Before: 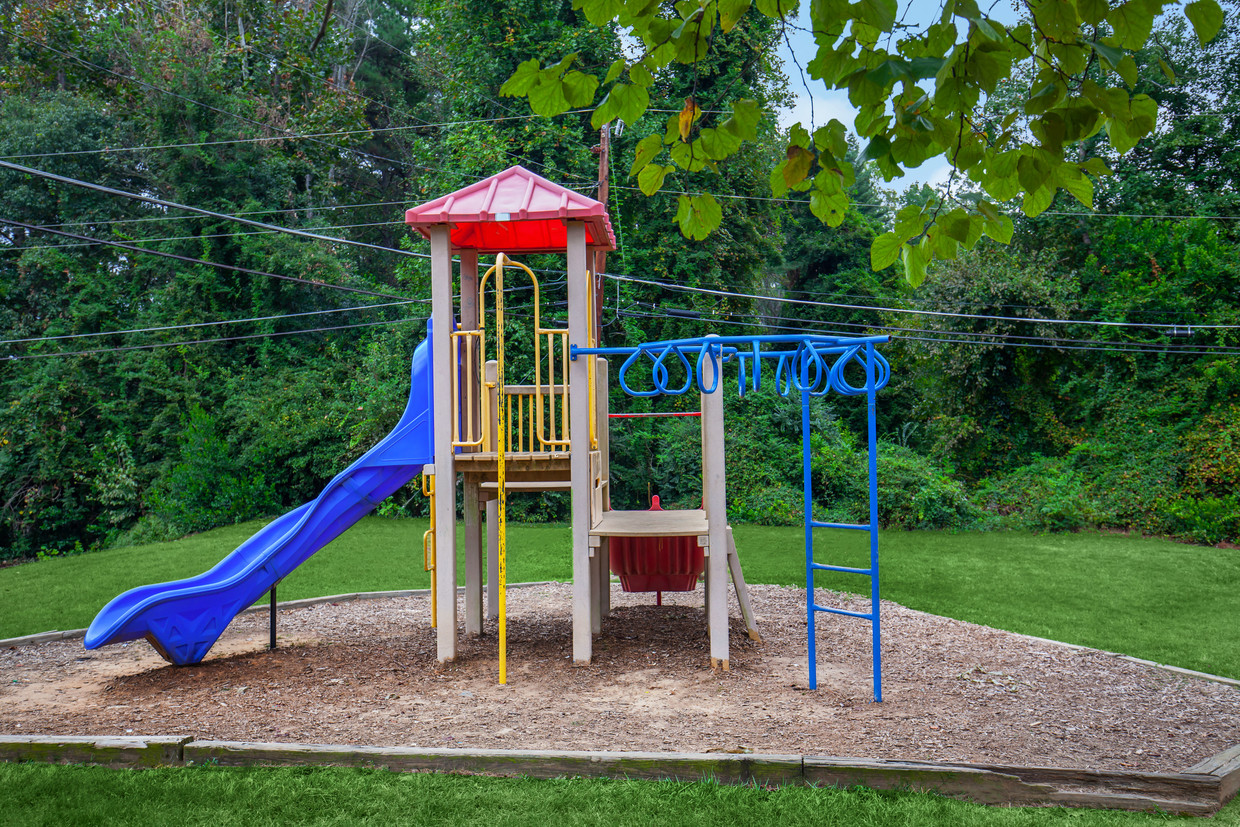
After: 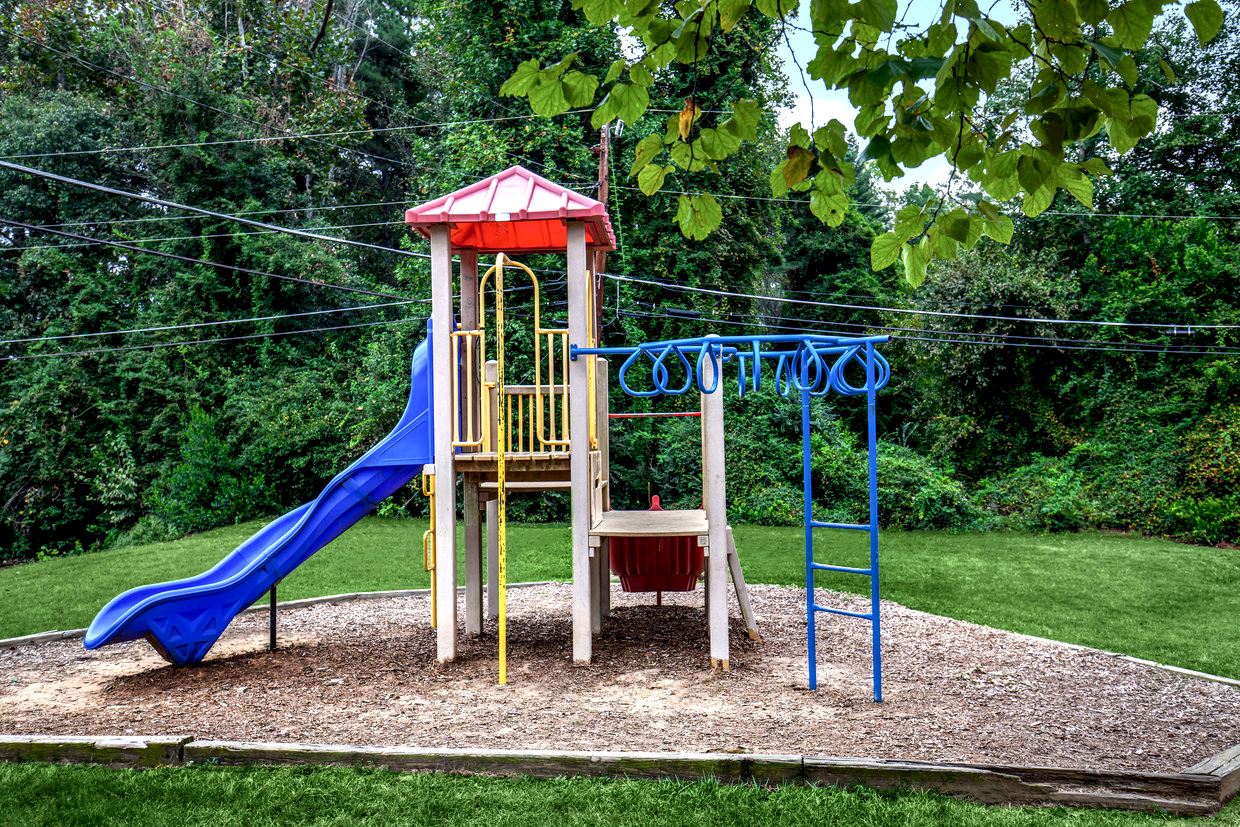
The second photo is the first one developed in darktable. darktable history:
local contrast: highlights 81%, shadows 57%, detail 174%, midtone range 0.602
